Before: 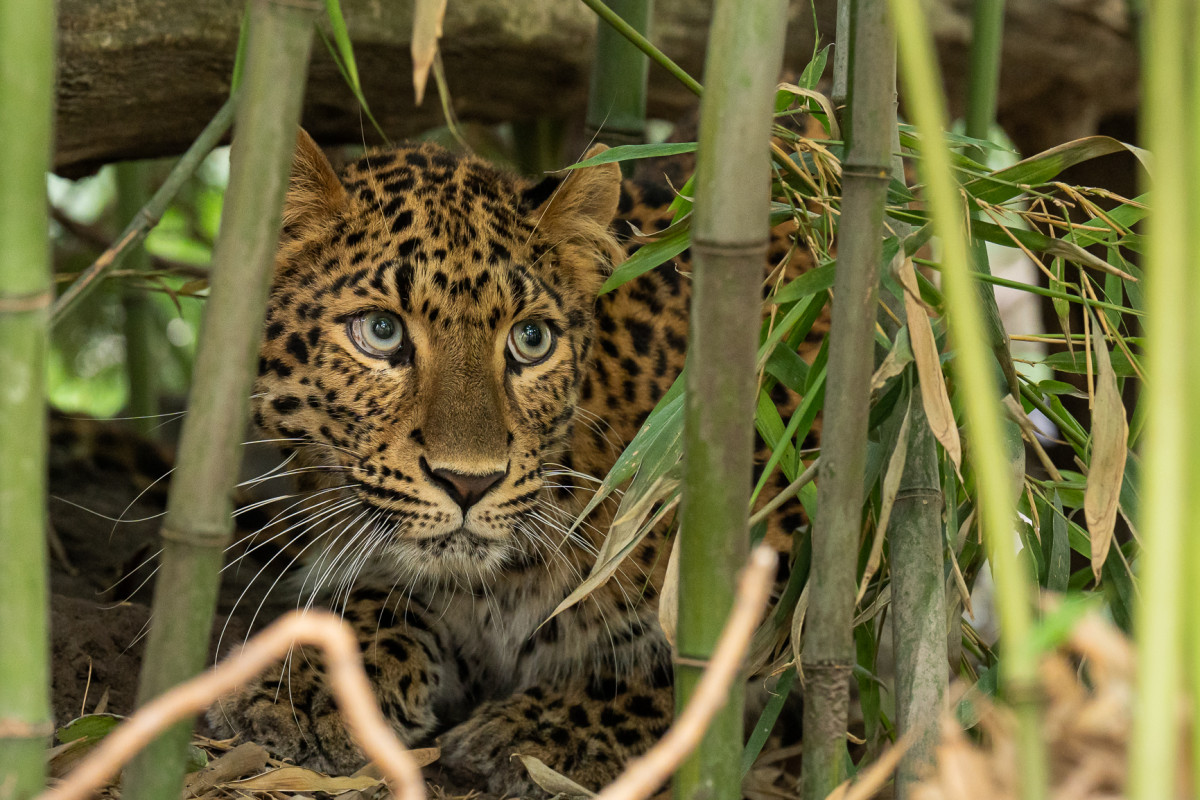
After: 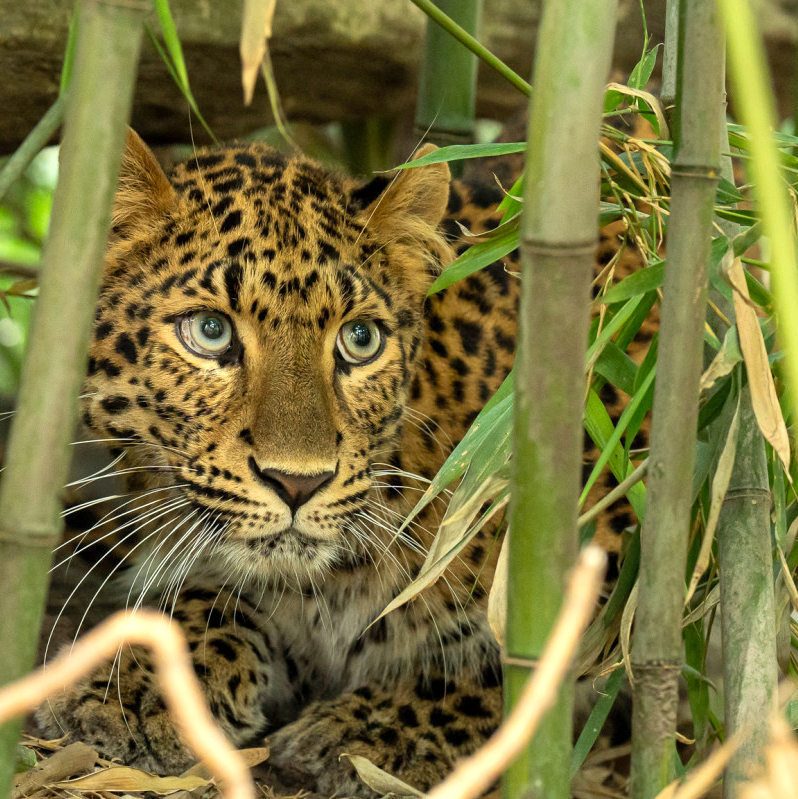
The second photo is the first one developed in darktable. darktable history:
exposure: black level correction 0.001, exposure 0.499 EV, compensate highlight preservation false
levels: levels [0, 0.478, 1]
crop and rotate: left 14.317%, right 19.15%
color correction: highlights a* -4.45, highlights b* 6.45
